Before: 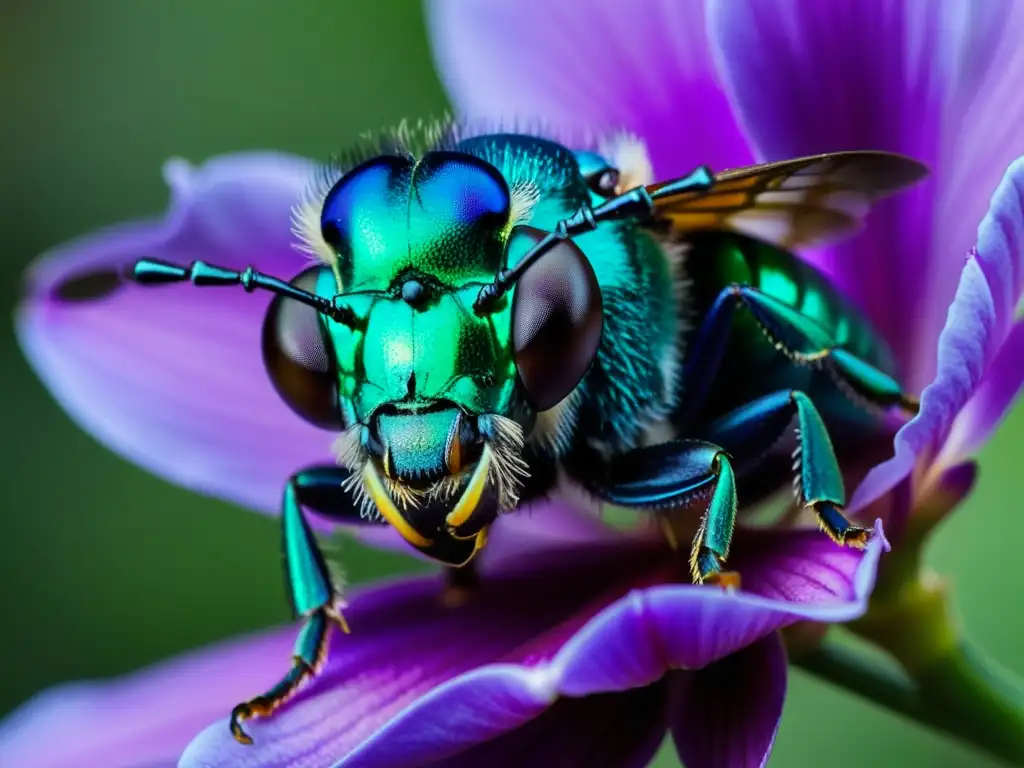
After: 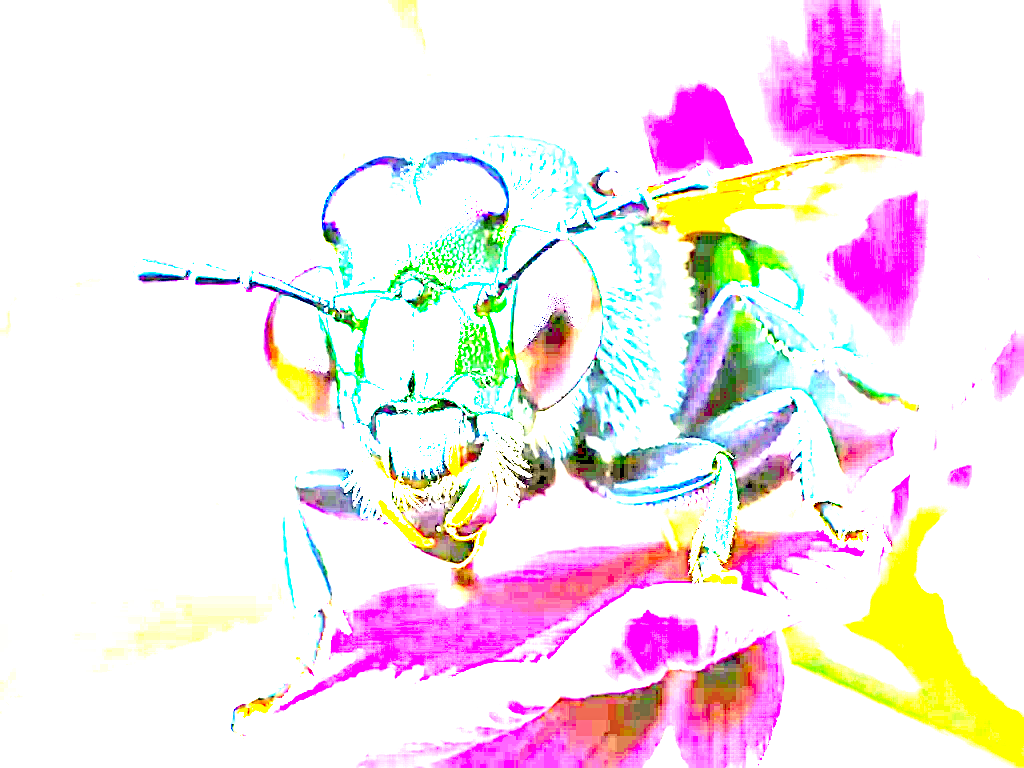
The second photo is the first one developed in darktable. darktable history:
exposure: exposure 7.941 EV, compensate highlight preservation false
color correction: highlights a* 0.123, highlights b* 29.34, shadows a* -0.308, shadows b* 21.86
sharpen: radius 3.106
